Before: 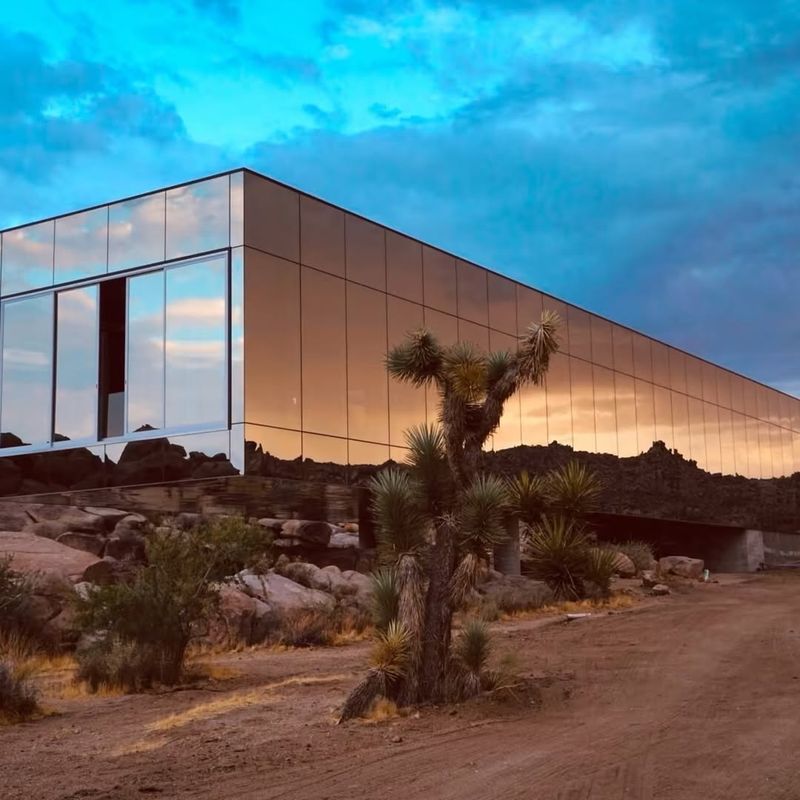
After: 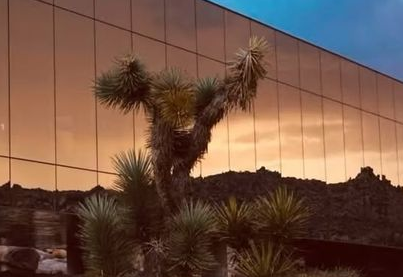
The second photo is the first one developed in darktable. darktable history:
crop: left 36.569%, top 34.362%, right 12.974%, bottom 30.949%
